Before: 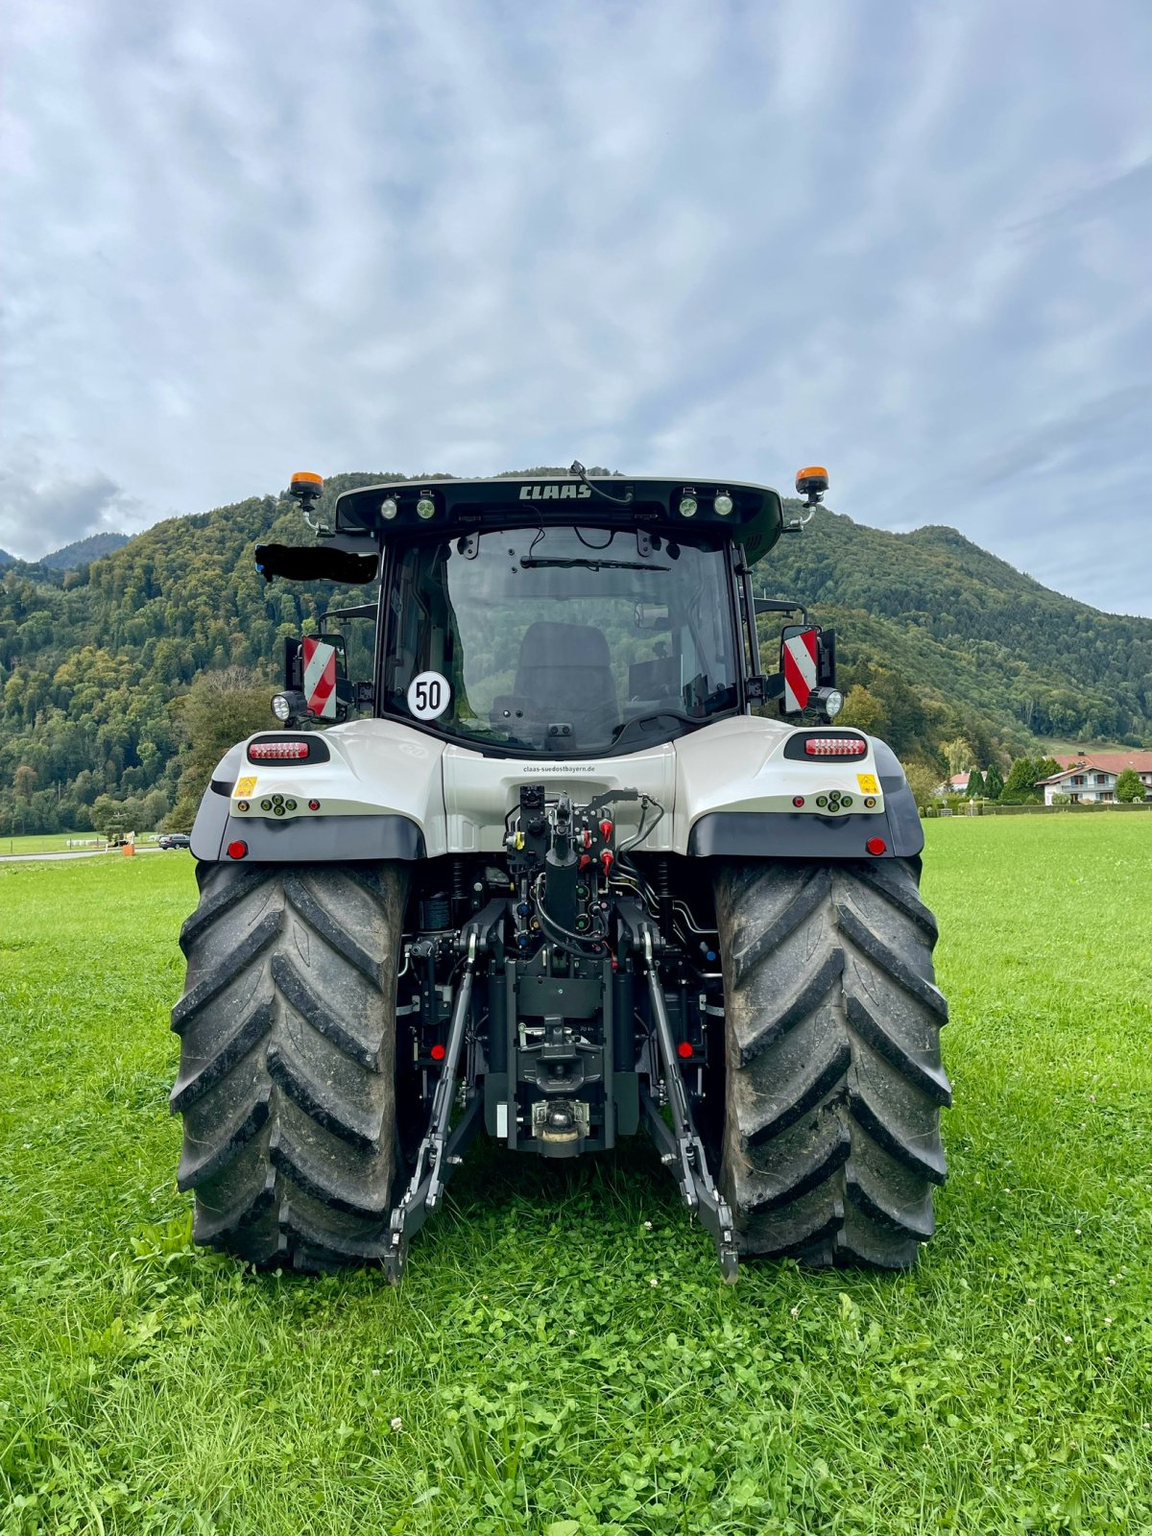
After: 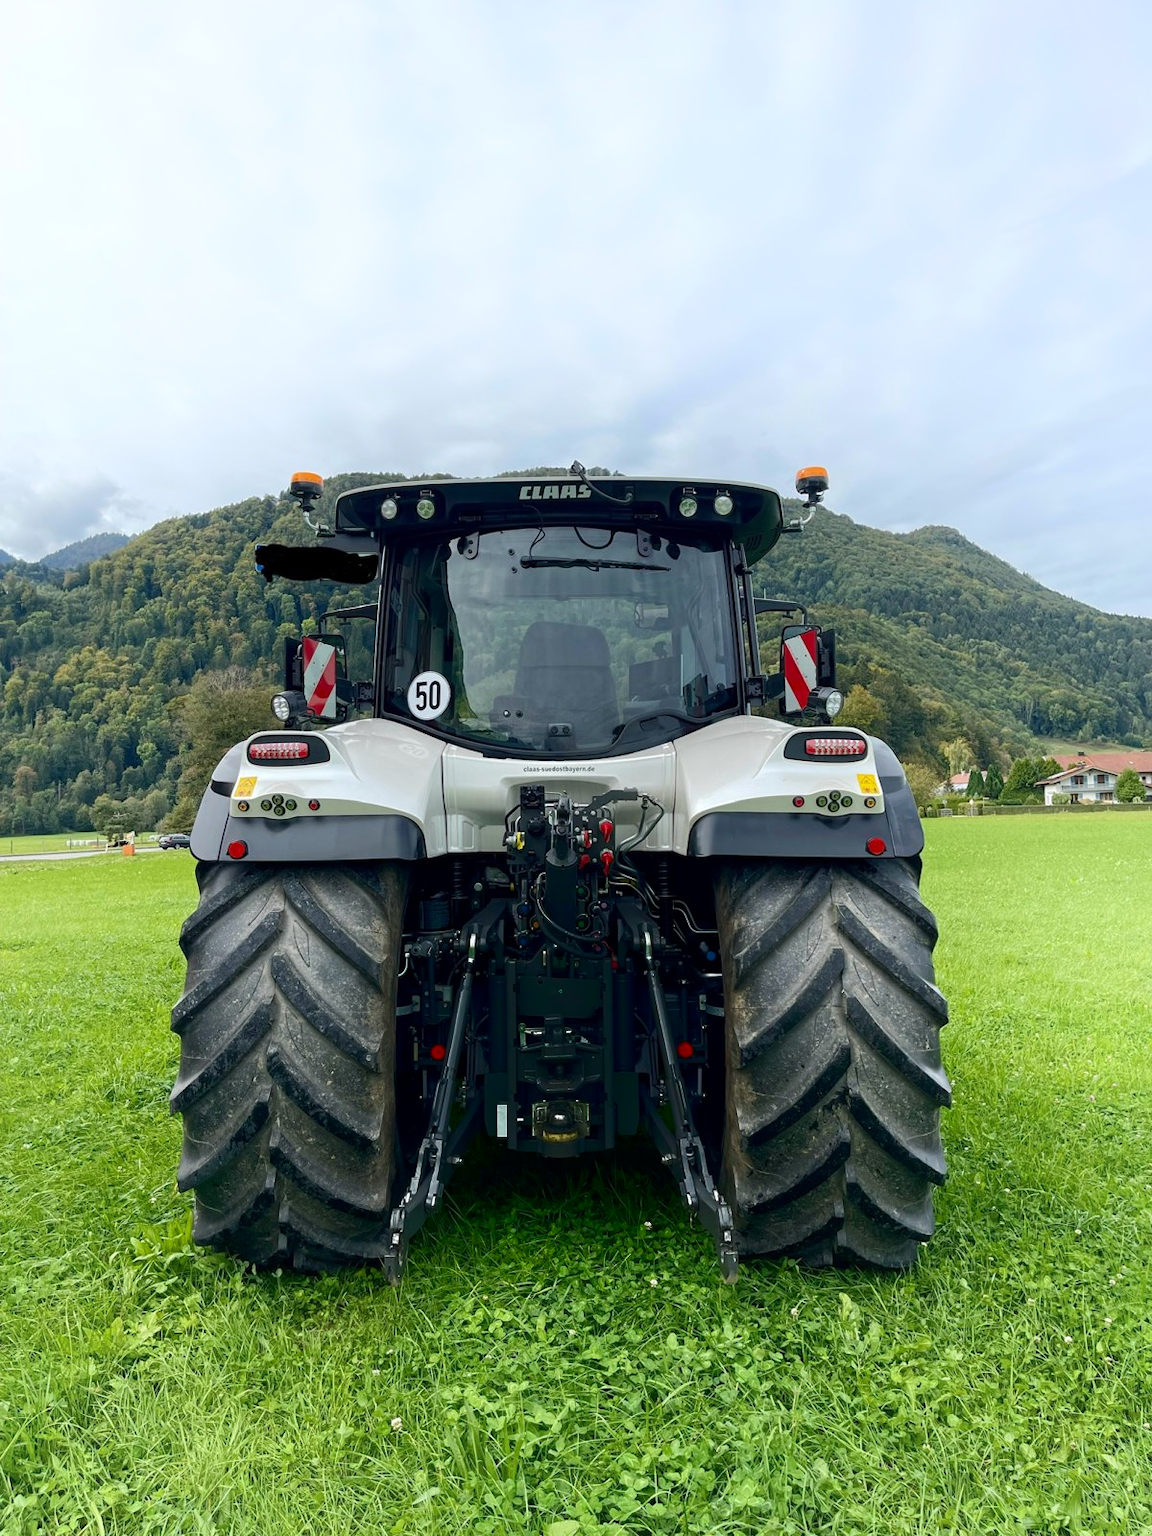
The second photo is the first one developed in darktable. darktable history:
tone equalizer: edges refinement/feathering 500, mask exposure compensation -1.57 EV, preserve details no
shadows and highlights: shadows -89.02, highlights 90.02, soften with gaussian
